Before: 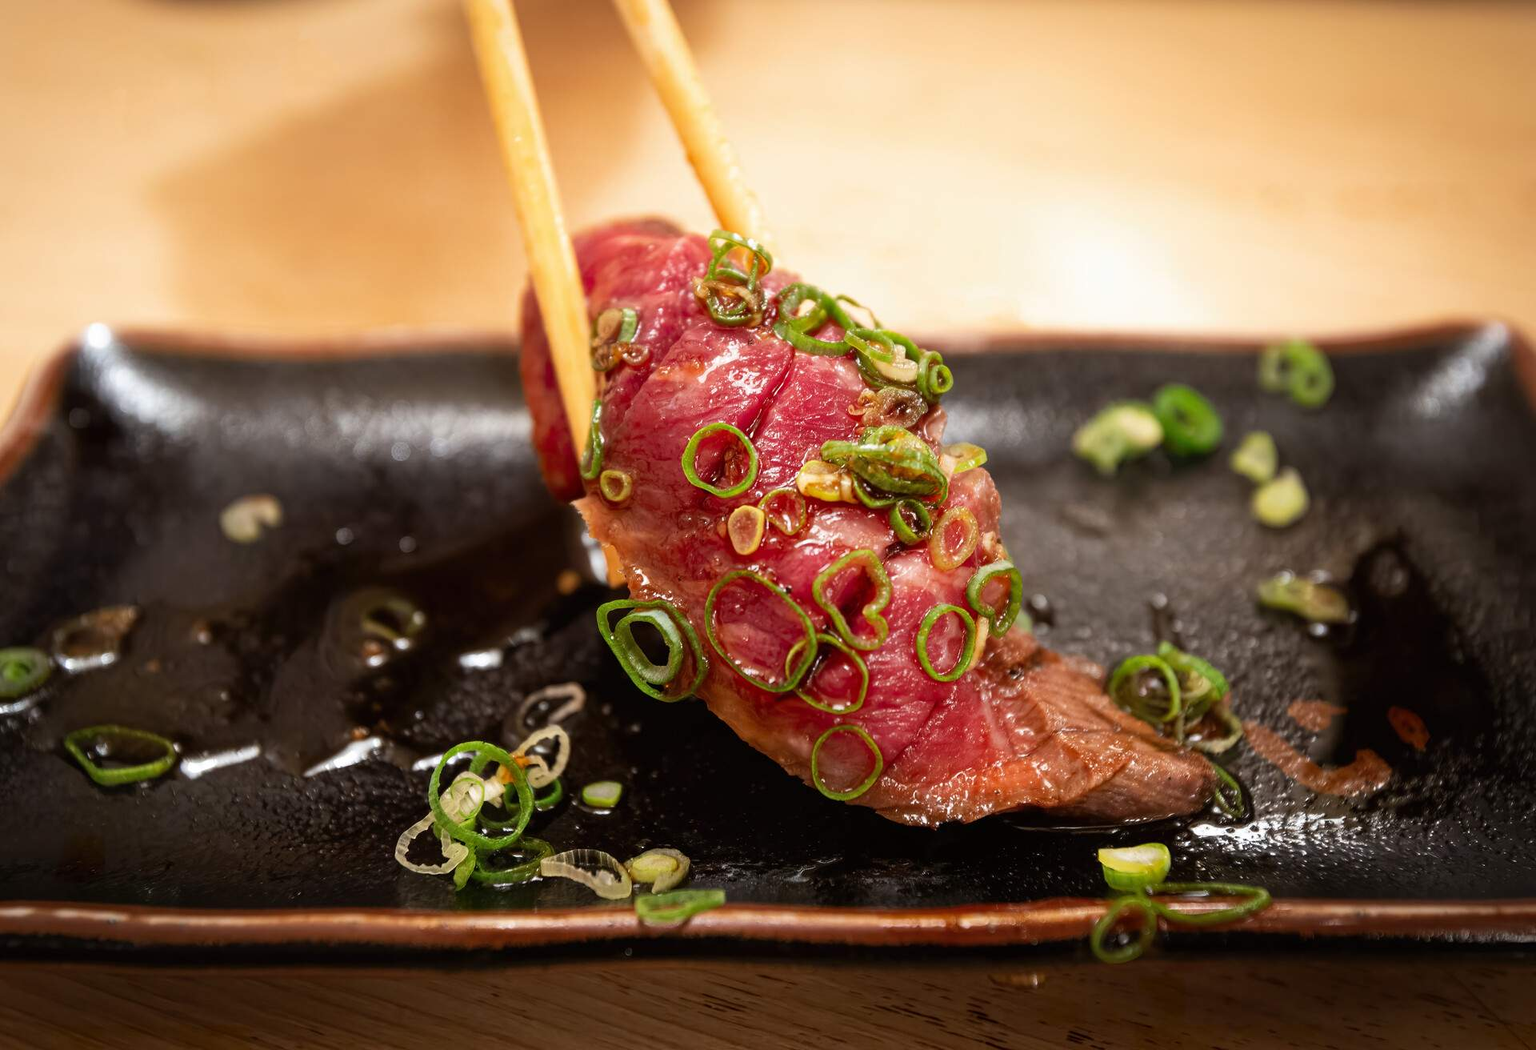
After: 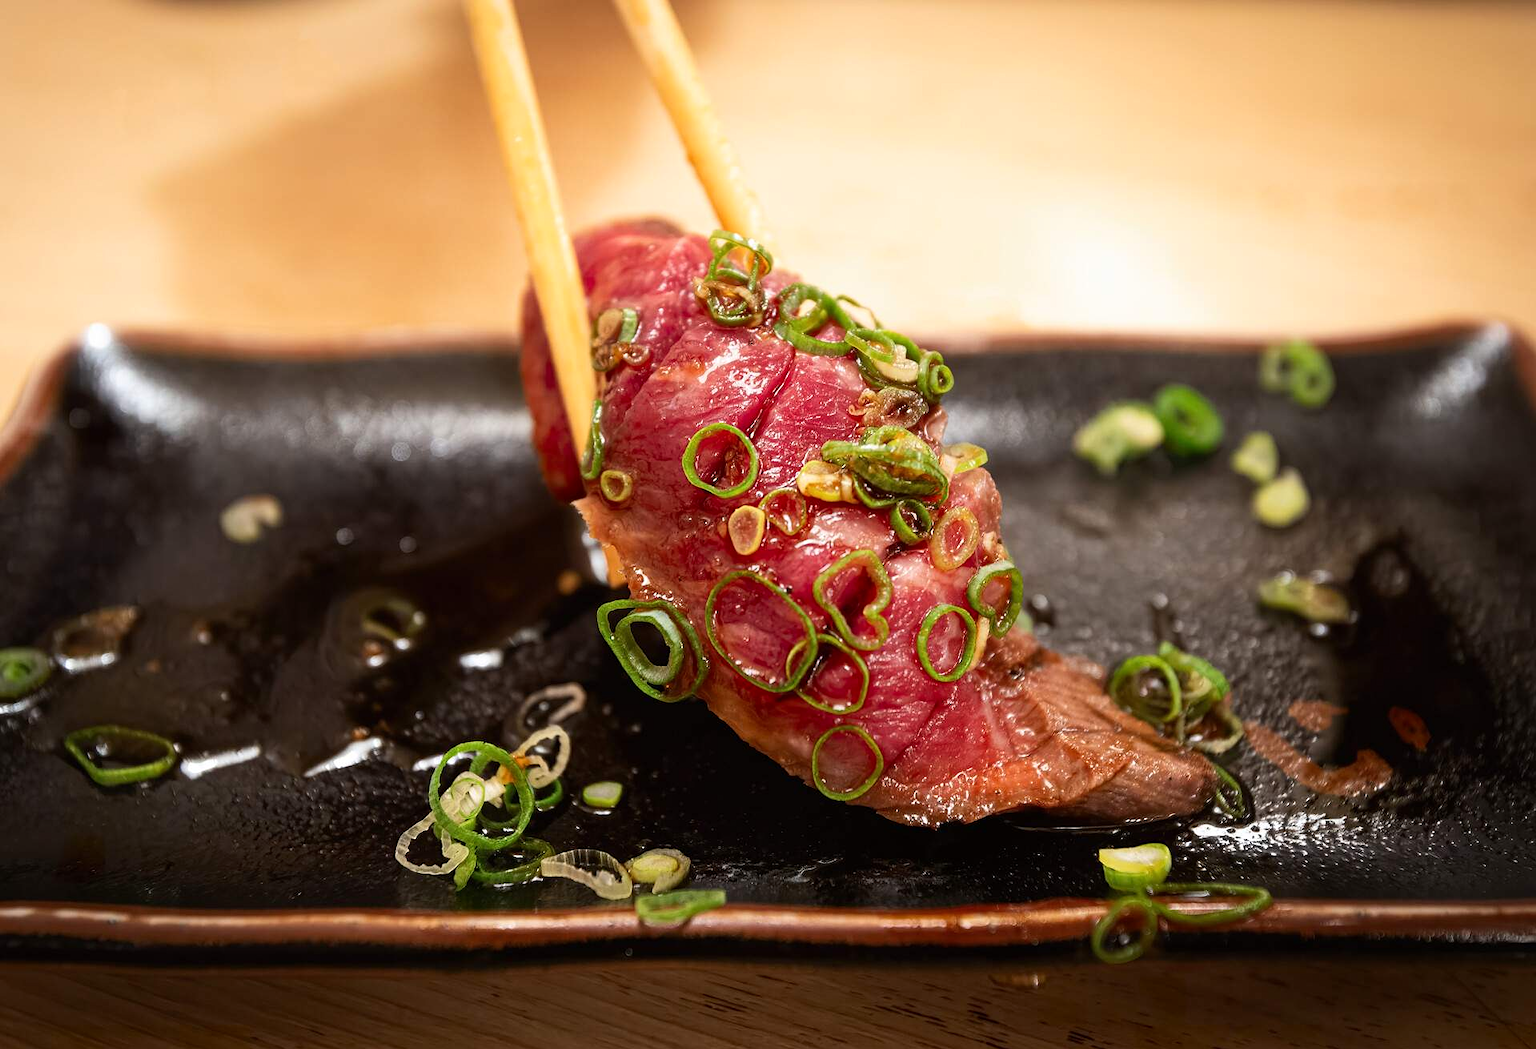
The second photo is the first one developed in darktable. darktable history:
contrast brightness saturation: contrast 0.105, brightness 0.015, saturation 0.018
sharpen: radius 1.281, amount 0.297, threshold 0.199
